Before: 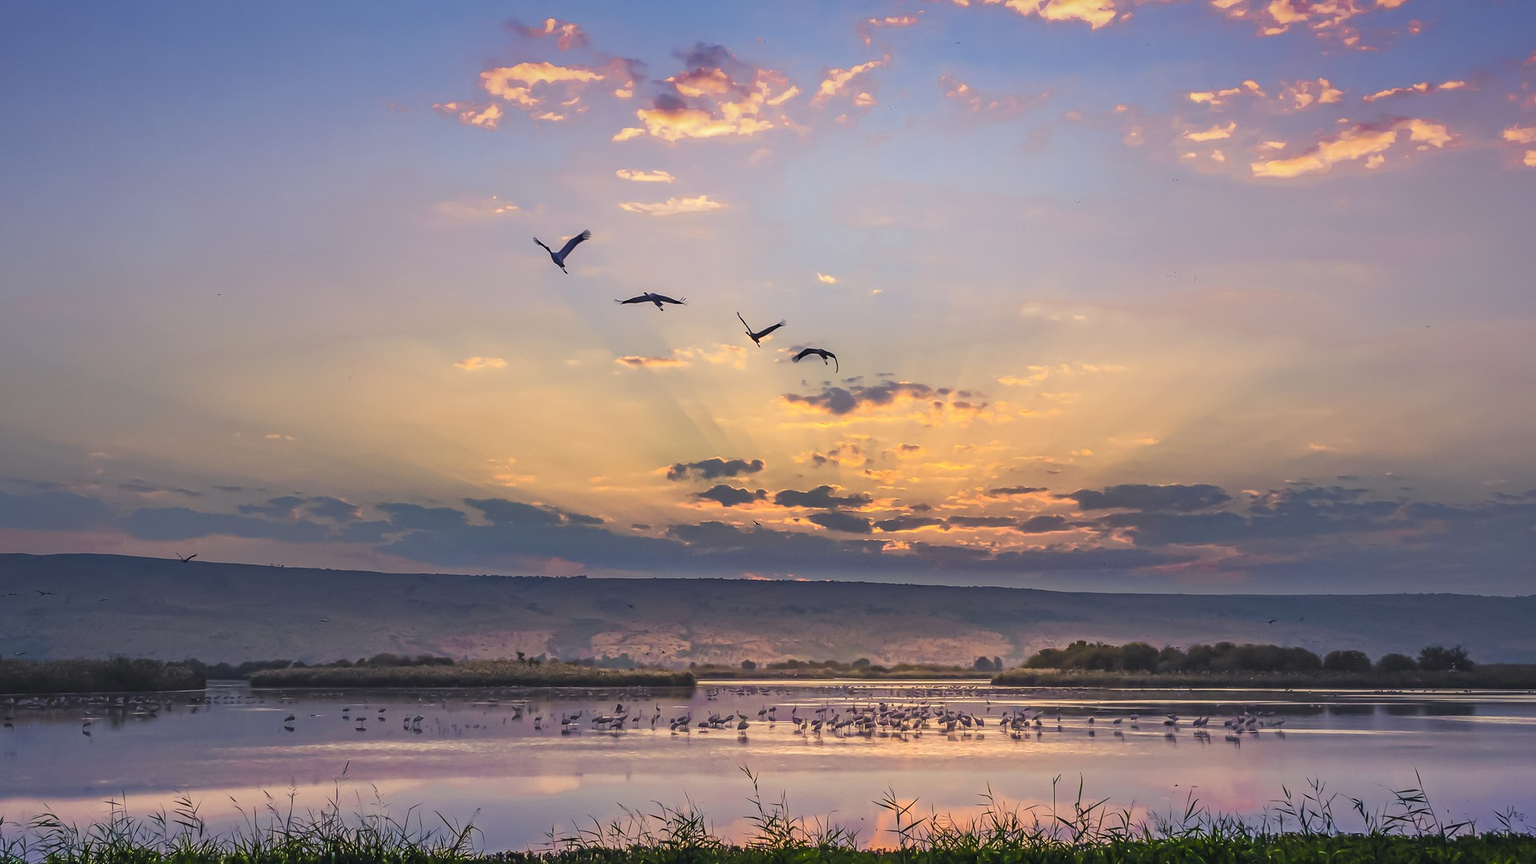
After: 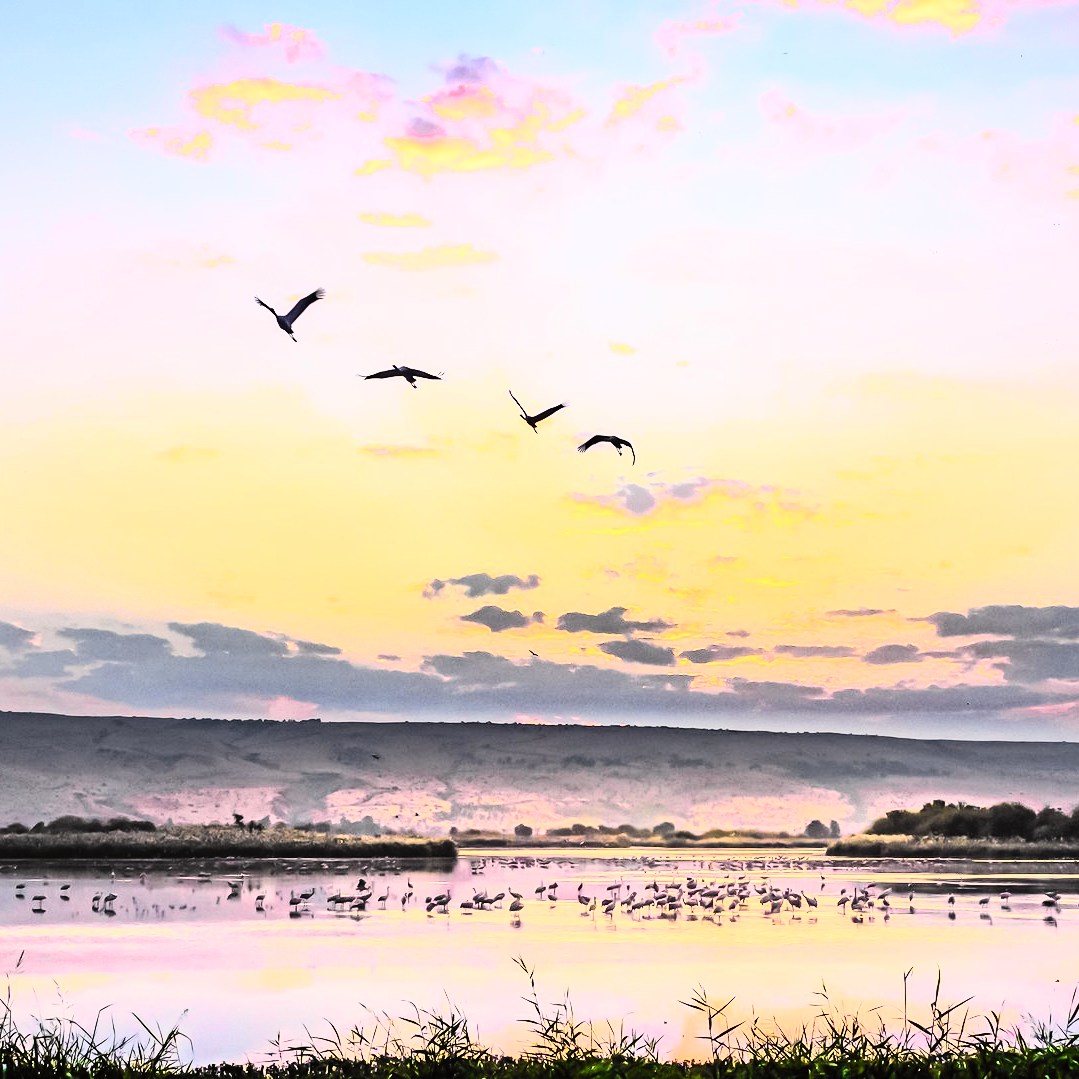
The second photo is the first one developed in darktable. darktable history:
tone curve: curves: ch0 [(0, 0) (0.055, 0.05) (0.258, 0.287) (0.434, 0.526) (0.517, 0.648) (0.745, 0.874) (1, 1)]; ch1 [(0, 0) (0.346, 0.307) (0.418, 0.383) (0.46, 0.439) (0.482, 0.493) (0.502, 0.503) (0.517, 0.514) (0.55, 0.561) (0.588, 0.603) (0.646, 0.688) (1, 1)]; ch2 [(0, 0) (0.346, 0.34) (0.431, 0.45) (0.485, 0.499) (0.5, 0.503) (0.527, 0.525) (0.545, 0.562) (0.679, 0.706) (1, 1)], color space Lab, independent channels, preserve colors none
crop: left 21.496%, right 22.254%
rgb curve: curves: ch0 [(0, 0) (0.21, 0.15) (0.24, 0.21) (0.5, 0.75) (0.75, 0.96) (0.89, 0.99) (1, 1)]; ch1 [(0, 0.02) (0.21, 0.13) (0.25, 0.2) (0.5, 0.67) (0.75, 0.9) (0.89, 0.97) (1, 1)]; ch2 [(0, 0.02) (0.21, 0.13) (0.25, 0.2) (0.5, 0.67) (0.75, 0.9) (0.89, 0.97) (1, 1)], compensate middle gray true
